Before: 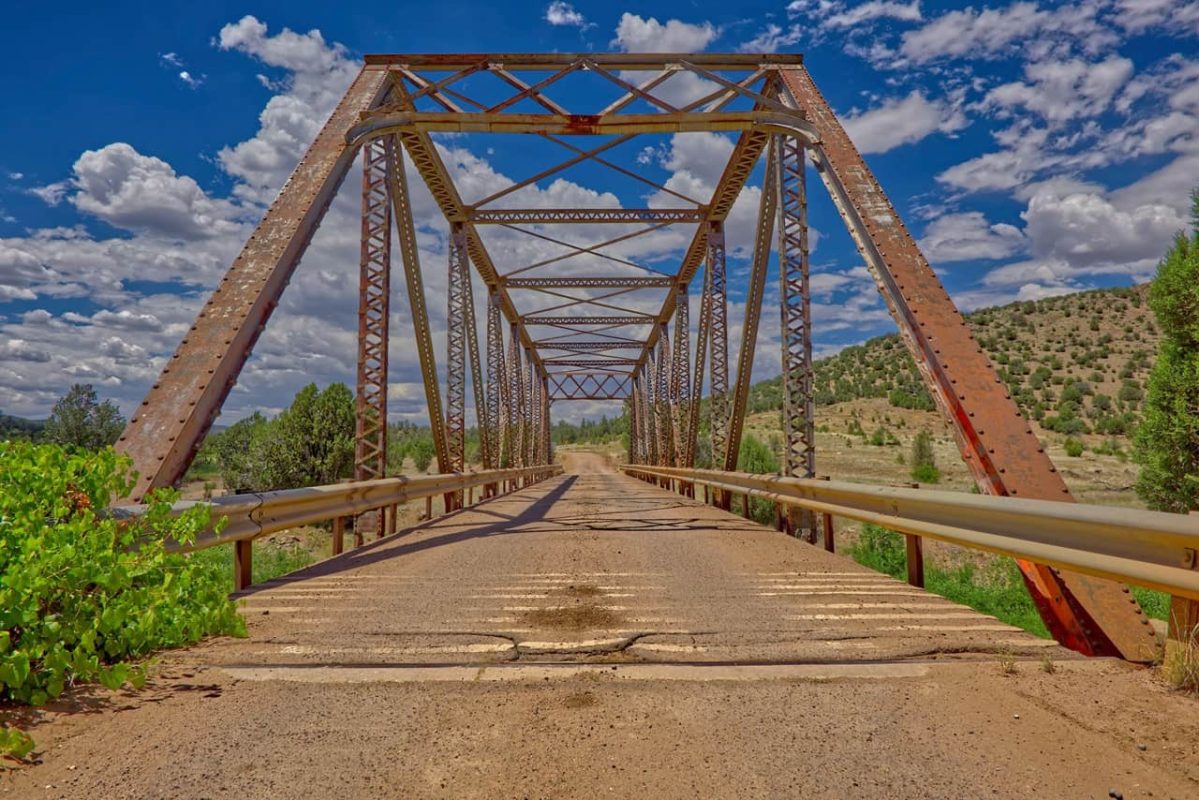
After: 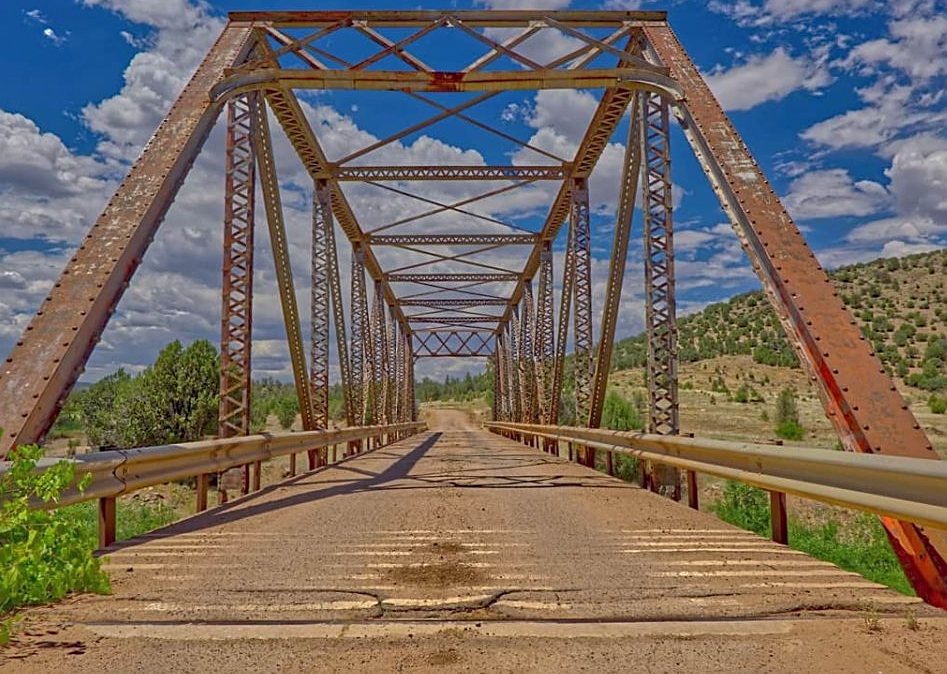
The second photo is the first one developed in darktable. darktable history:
crop: left 11.387%, top 5.381%, right 9.588%, bottom 10.294%
shadows and highlights: on, module defaults
sharpen: on, module defaults
